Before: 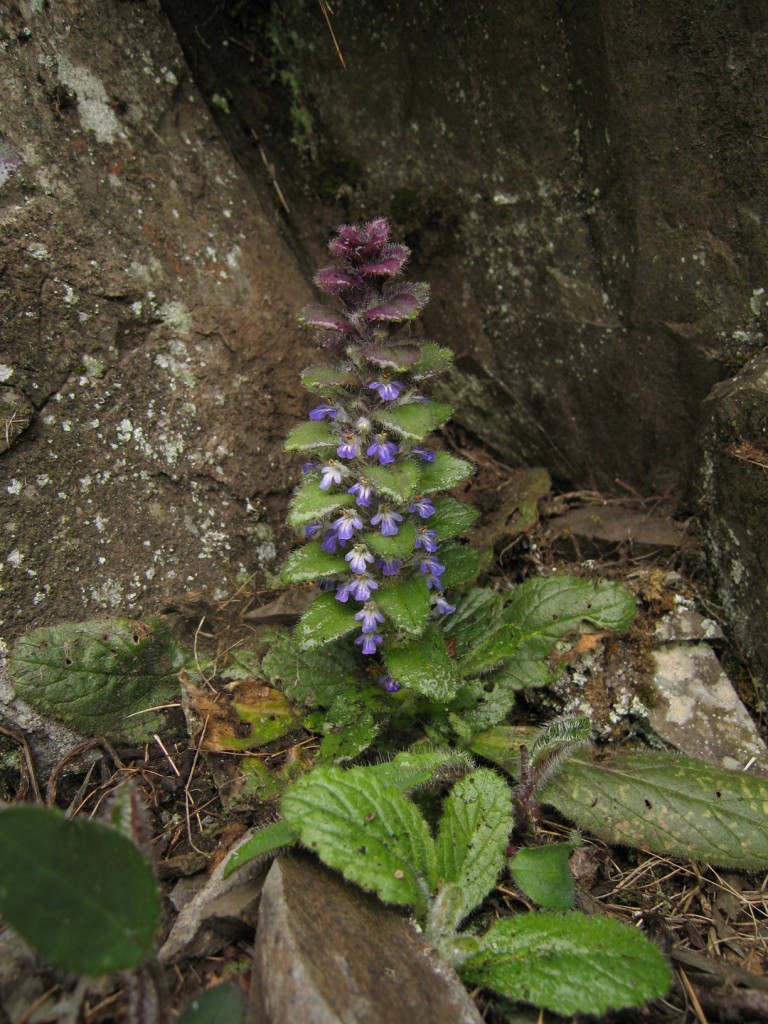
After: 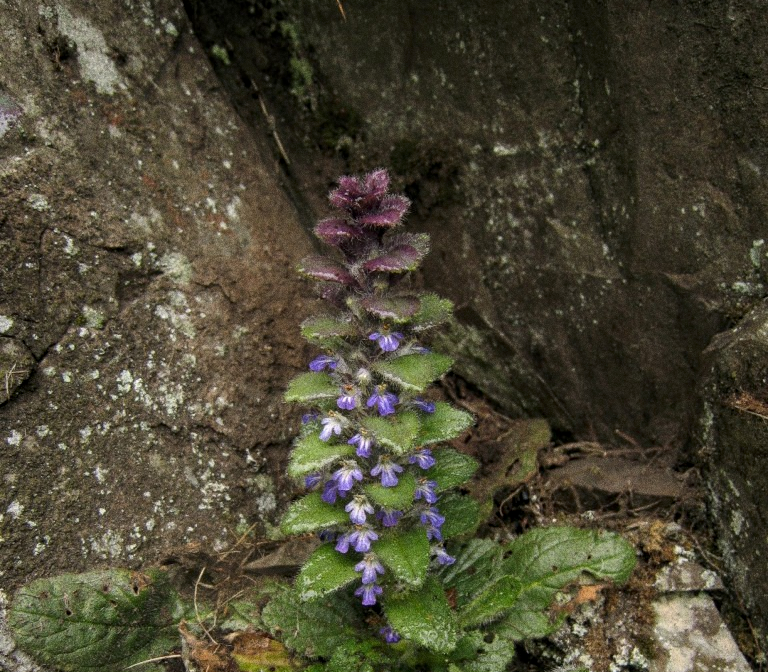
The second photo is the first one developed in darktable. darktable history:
grain: coarseness 11.82 ISO, strength 36.67%, mid-tones bias 74.17%
local contrast: on, module defaults
crop and rotate: top 4.848%, bottom 29.503%
